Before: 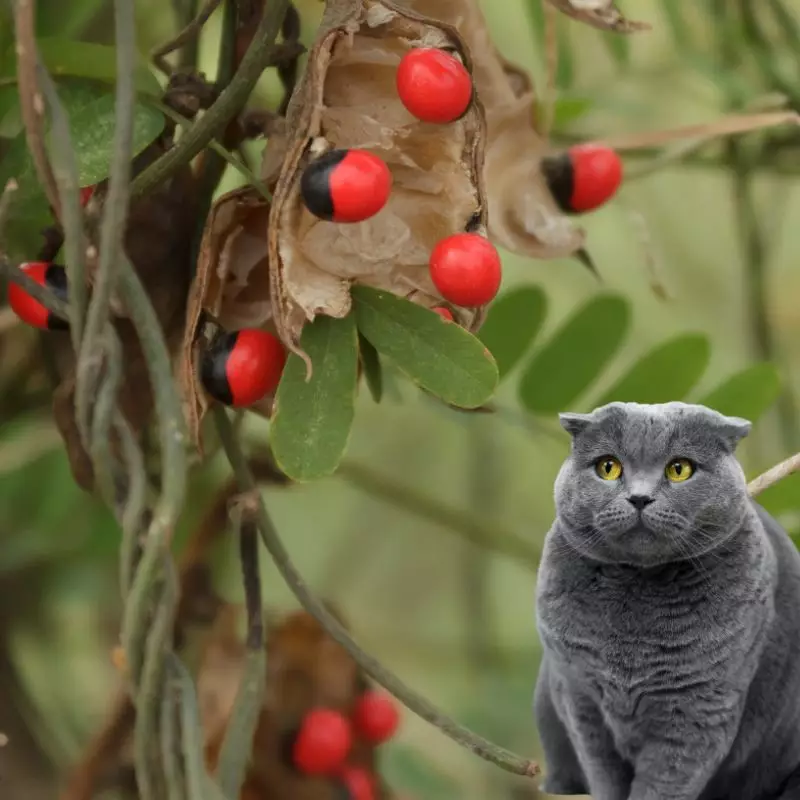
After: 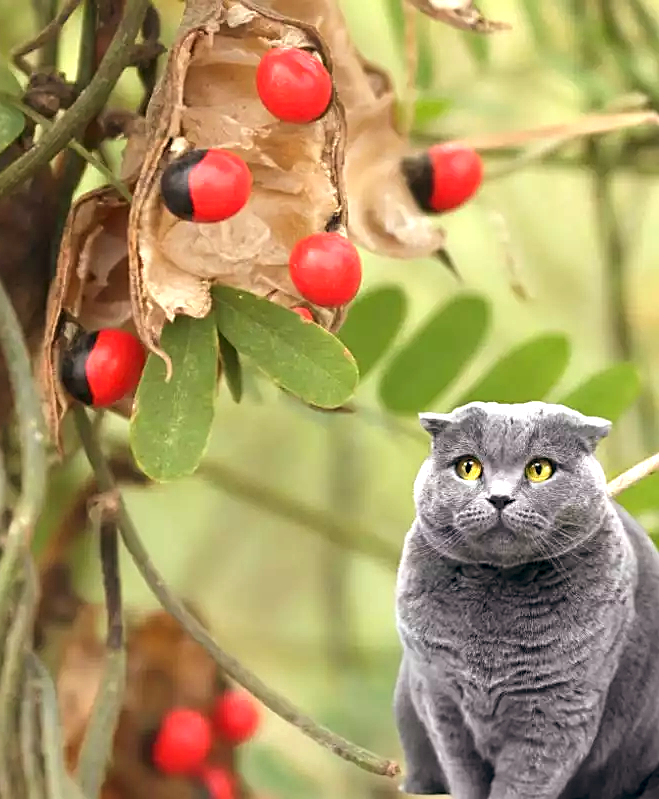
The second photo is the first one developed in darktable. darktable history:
crop: left 17.582%, bottom 0.031%
exposure: black level correction 0, exposure 1.2 EV, compensate exposure bias true, compensate highlight preservation false
sharpen: on, module defaults
color balance: lift [0.998, 0.998, 1.001, 1.002], gamma [0.995, 1.025, 0.992, 0.975], gain [0.995, 1.02, 0.997, 0.98]
